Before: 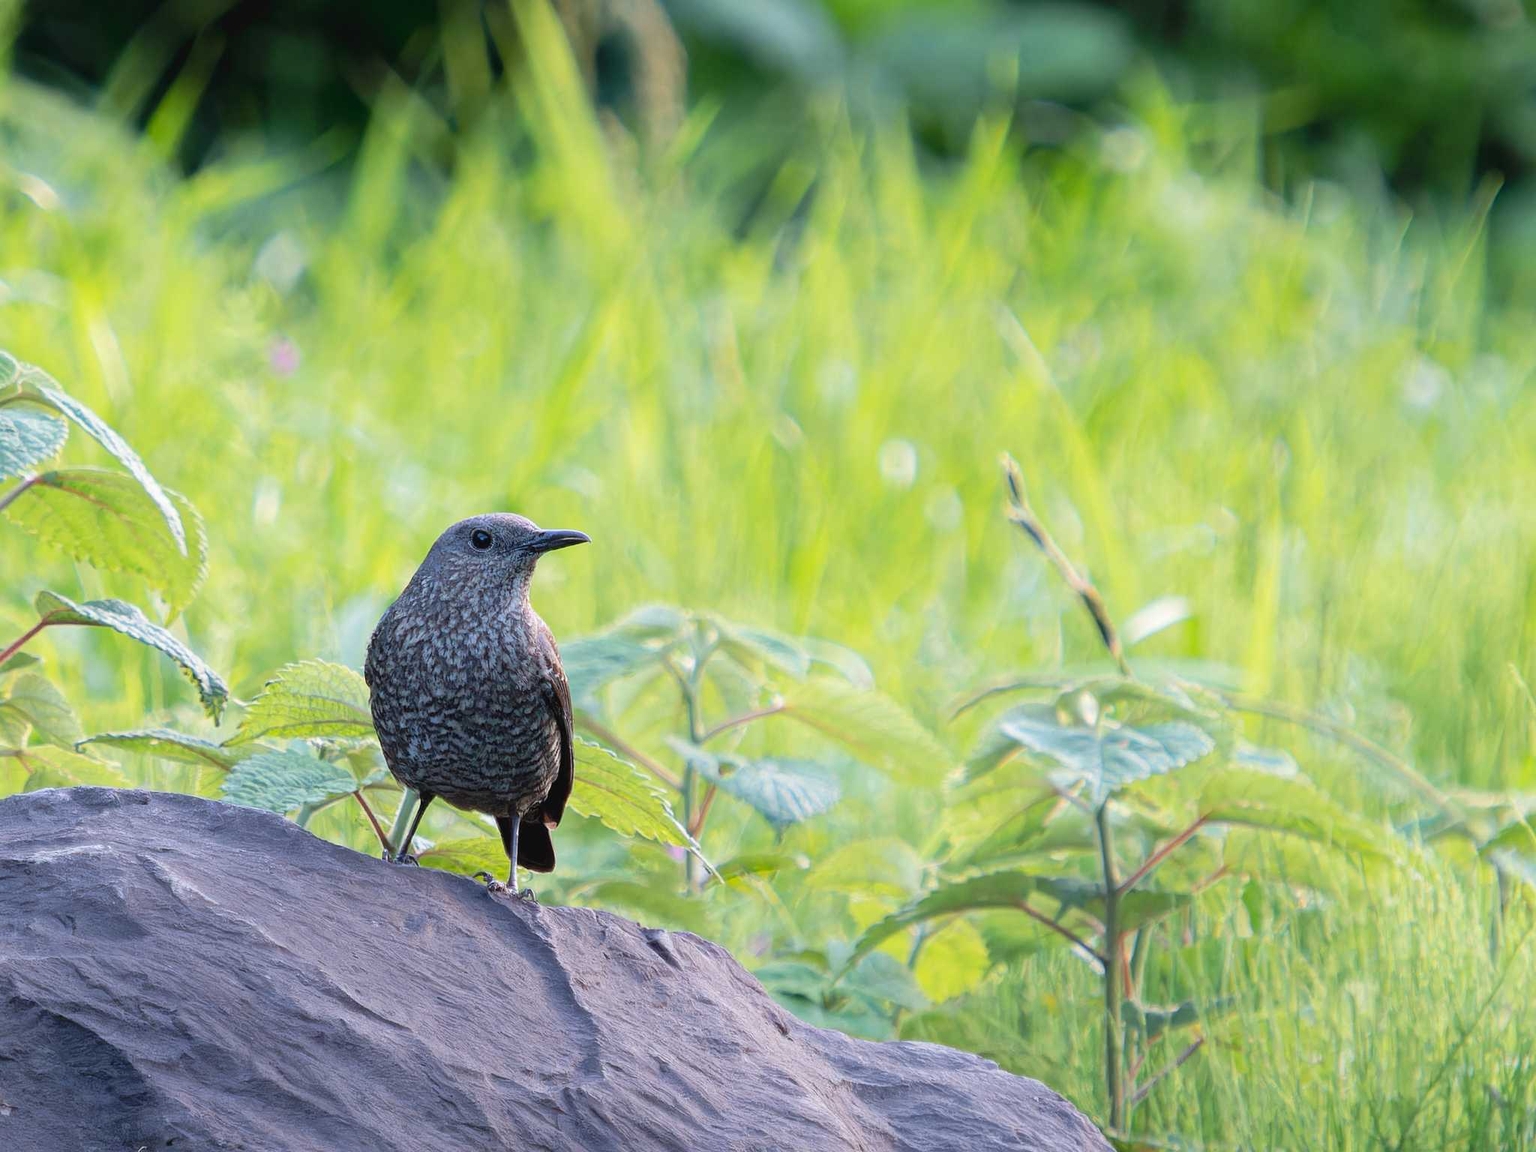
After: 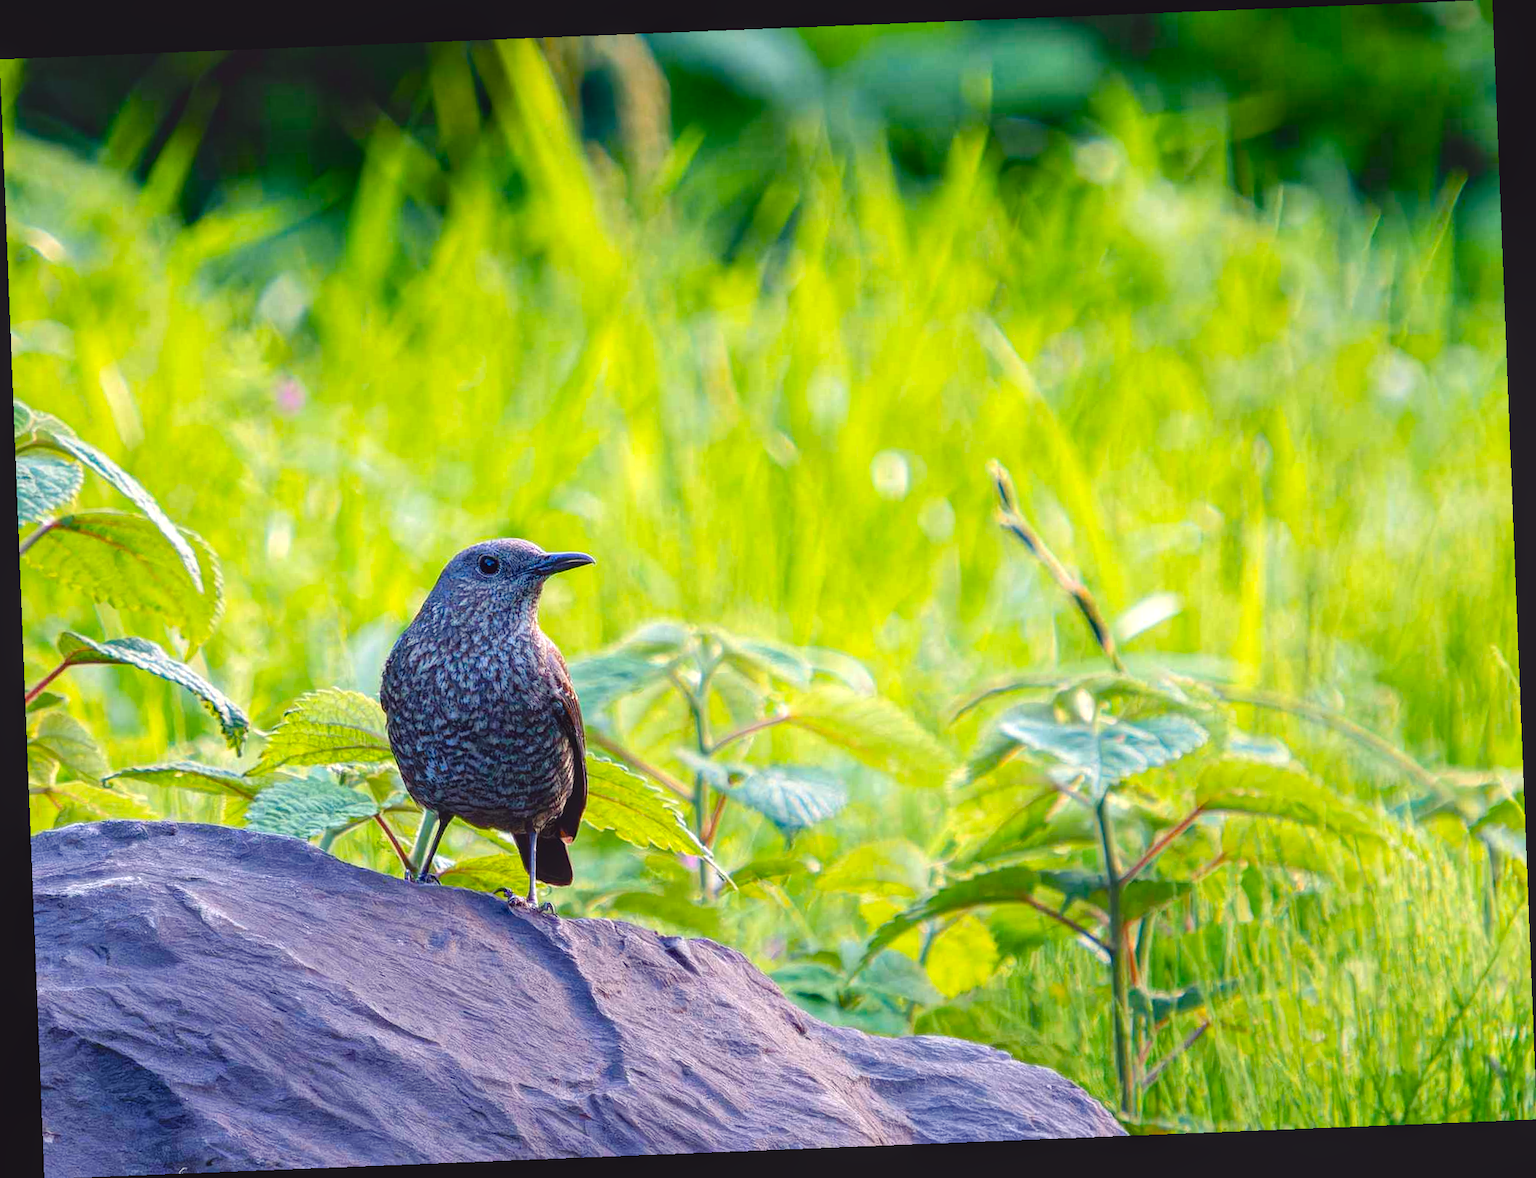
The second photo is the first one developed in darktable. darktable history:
local contrast: on, module defaults
color balance: lift [1, 1.001, 0.999, 1.001], gamma [1, 1.004, 1.007, 0.993], gain [1, 0.991, 0.987, 1.013], contrast 10%, output saturation 120%
color balance rgb: shadows lift › chroma 3%, shadows lift › hue 280.8°, power › hue 330°, highlights gain › chroma 3%, highlights gain › hue 75.6°, global offset › luminance 0.7%, perceptual saturation grading › global saturation 20%, perceptual saturation grading › highlights -25%, perceptual saturation grading › shadows 50%, global vibrance 20.33%
rotate and perspective: rotation -2.29°, automatic cropping off
